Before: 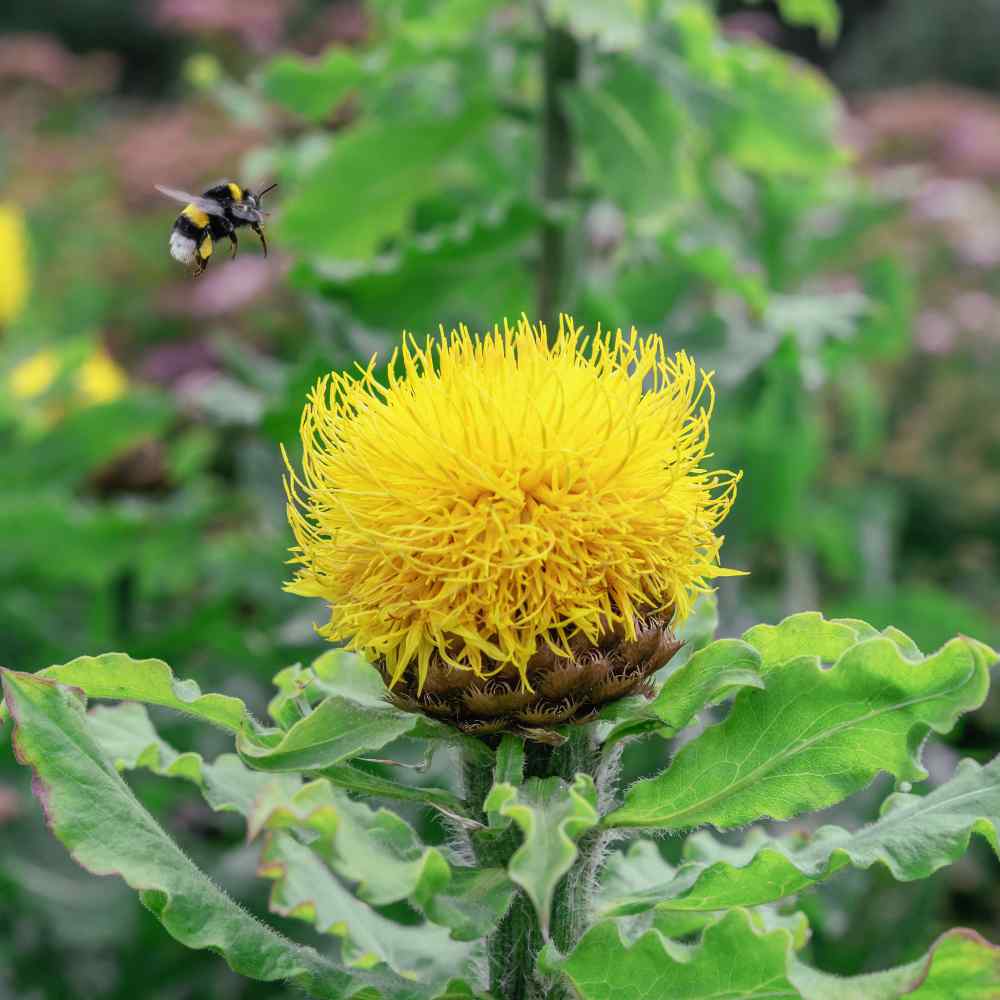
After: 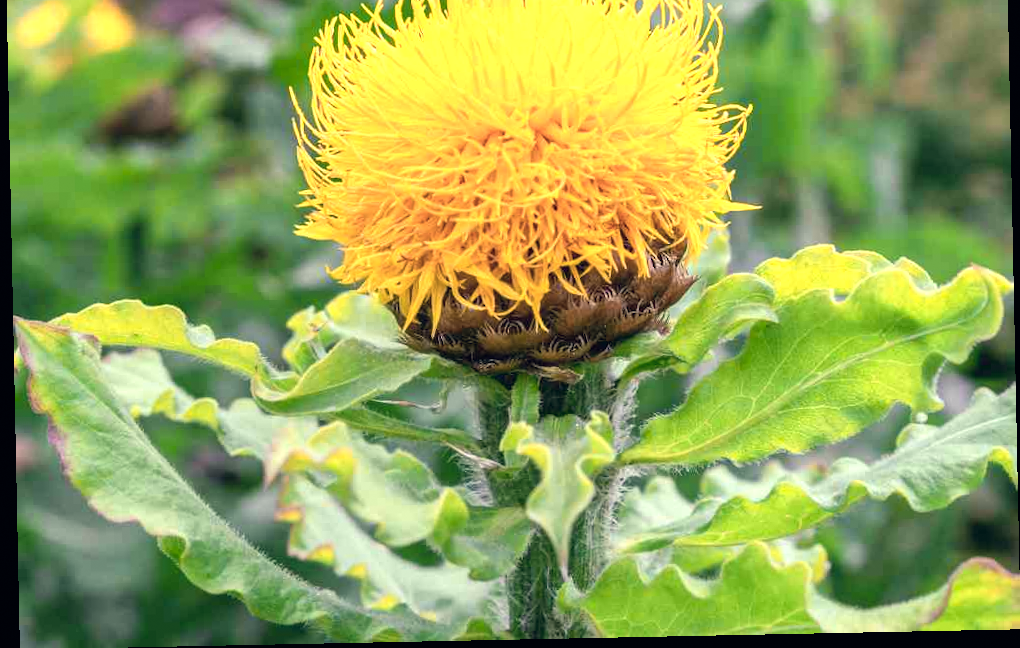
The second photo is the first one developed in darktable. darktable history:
color zones: curves: ch1 [(0, 0.455) (0.063, 0.455) (0.286, 0.495) (0.429, 0.5) (0.571, 0.5) (0.714, 0.5) (0.857, 0.5) (1, 0.455)]; ch2 [(0, 0.532) (0.063, 0.521) (0.233, 0.447) (0.429, 0.489) (0.571, 0.5) (0.714, 0.5) (0.857, 0.5) (1, 0.532)]
exposure: black level correction 0, exposure 0.7 EV, compensate exposure bias true, compensate highlight preservation false
crop and rotate: top 36.435%
grain: coarseness 0.81 ISO, strength 1.34%, mid-tones bias 0%
rotate and perspective: rotation -1.17°, automatic cropping off
color balance rgb: shadows lift › hue 87.51°, highlights gain › chroma 1.62%, highlights gain › hue 55.1°, global offset › chroma 0.06%, global offset › hue 253.66°, linear chroma grading › global chroma 0.5%
